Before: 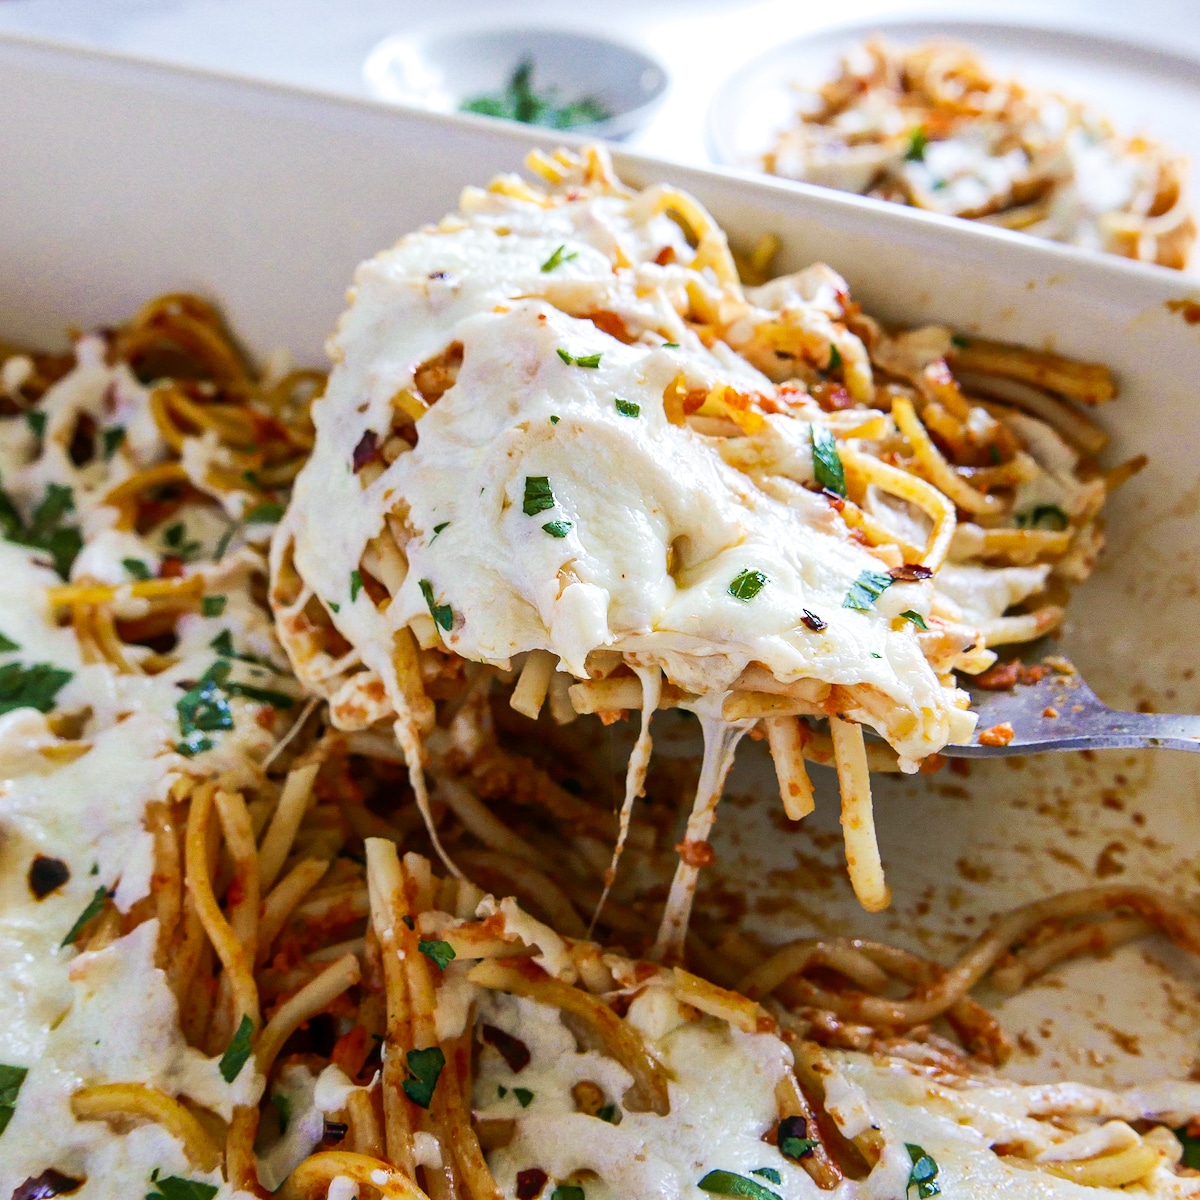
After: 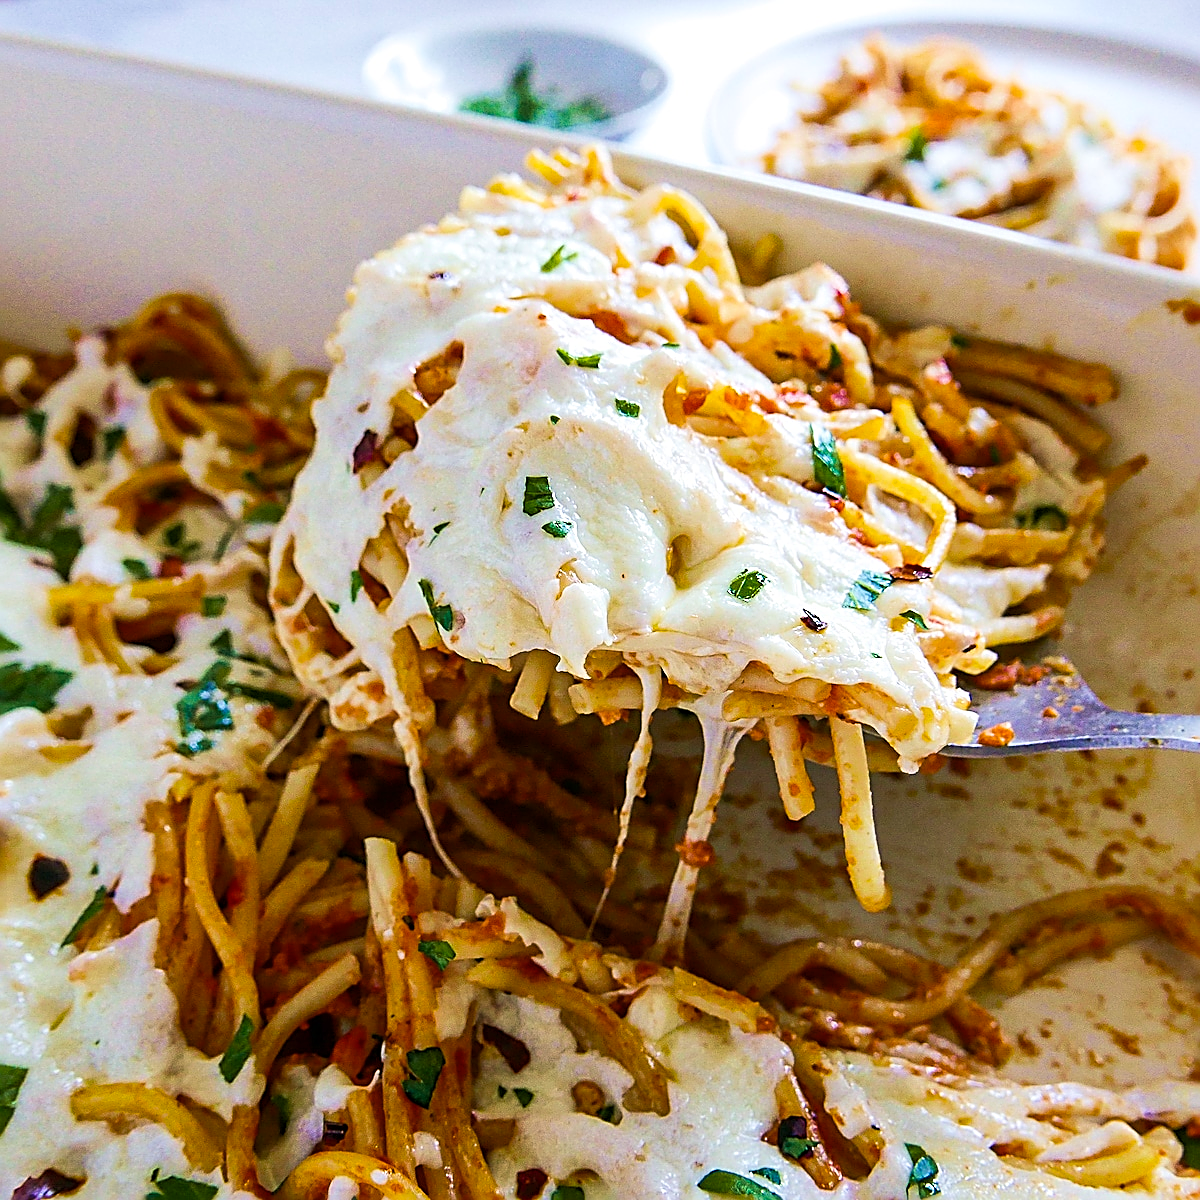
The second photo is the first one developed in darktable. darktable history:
sharpen: amount 1.002
color balance rgb: perceptual saturation grading › global saturation 25.715%, global vibrance 3.1%
velvia: on, module defaults
